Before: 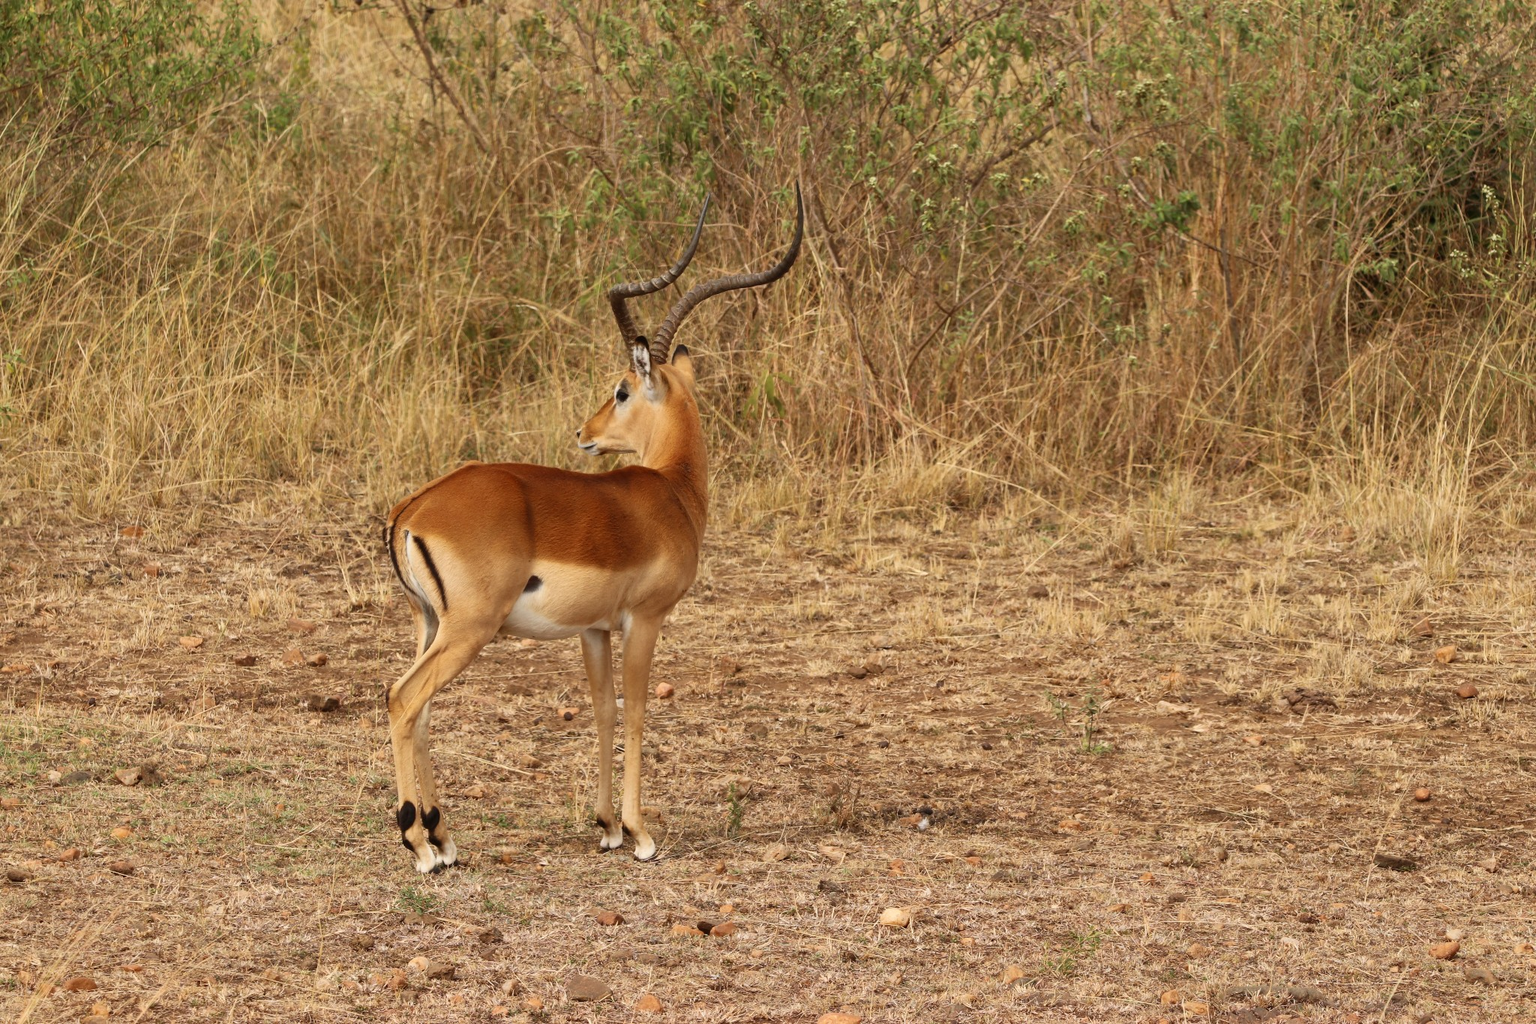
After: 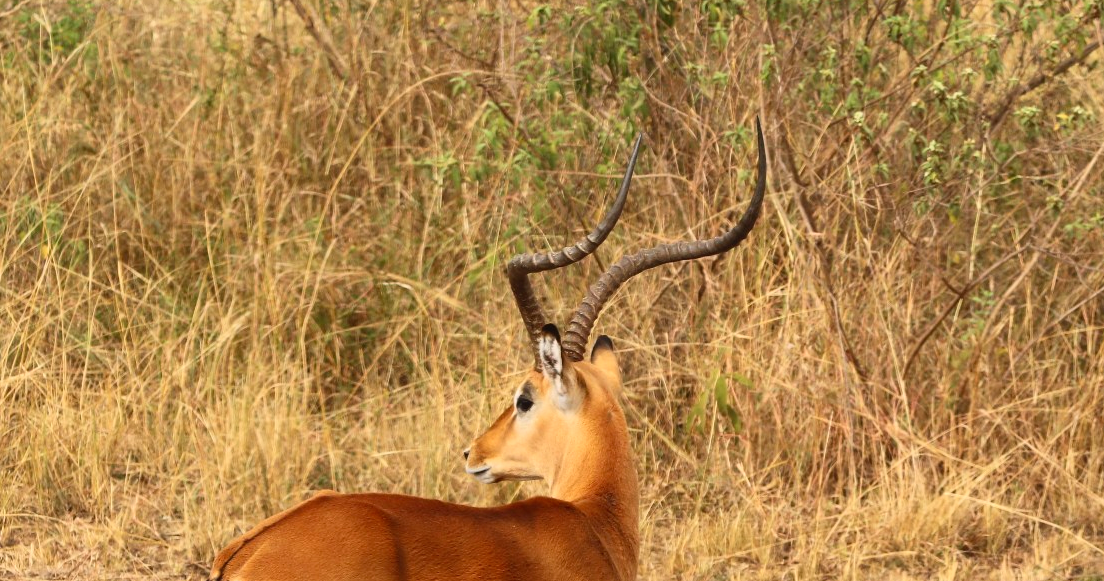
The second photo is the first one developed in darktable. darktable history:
crop: left 14.94%, top 9.111%, right 31.146%, bottom 48.322%
contrast brightness saturation: contrast 0.201, brightness 0.156, saturation 0.224
